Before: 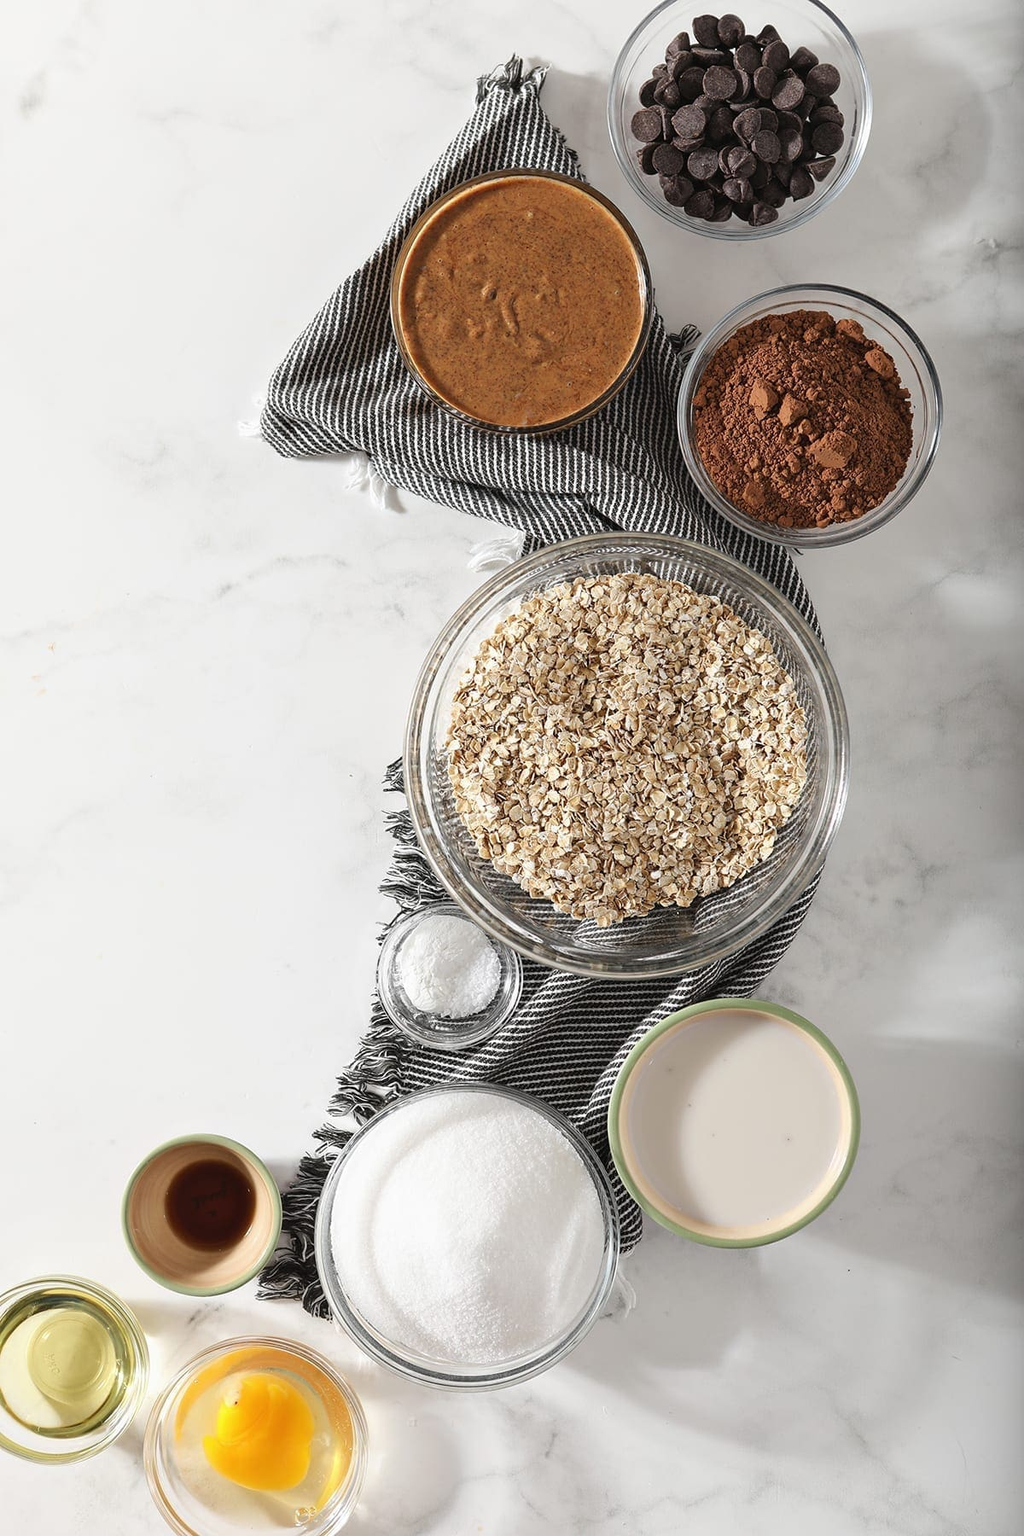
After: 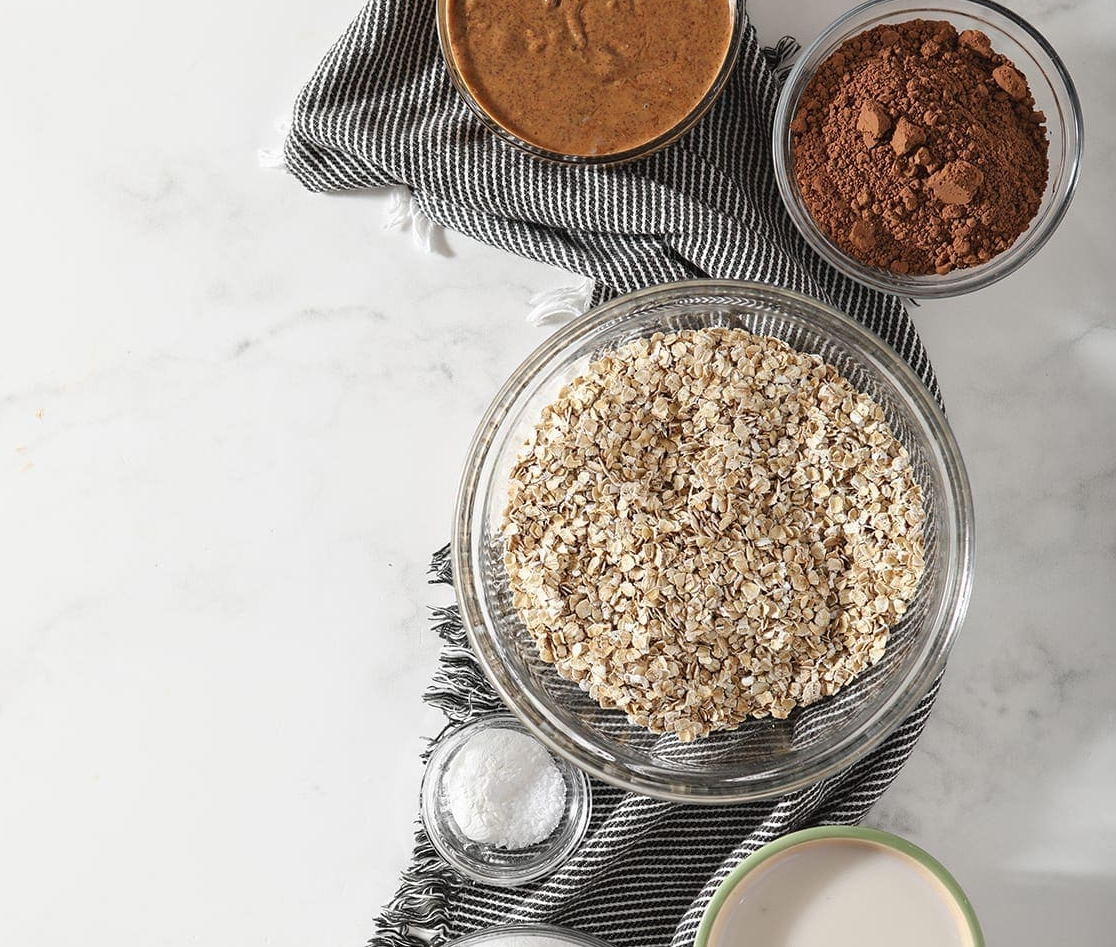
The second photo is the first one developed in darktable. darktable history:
crop: left 1.75%, top 19.155%, right 5.196%, bottom 28.214%
